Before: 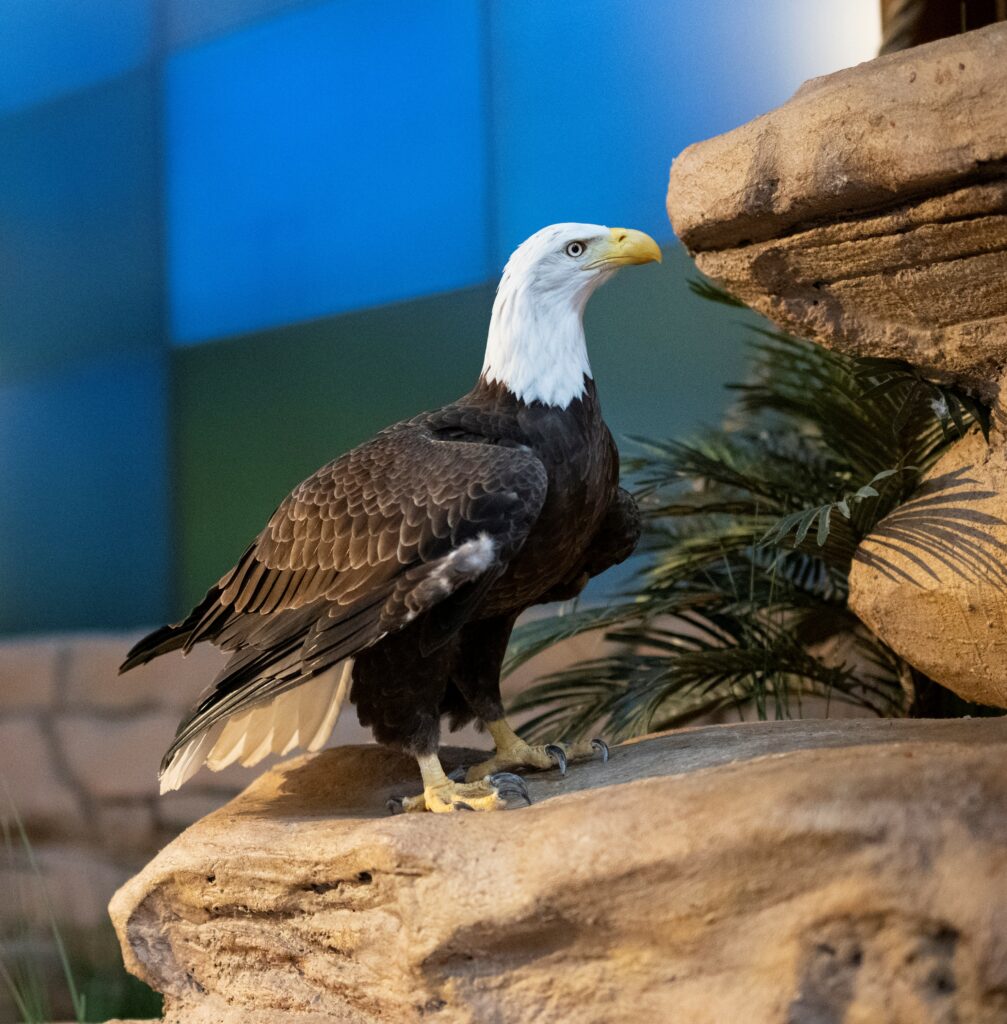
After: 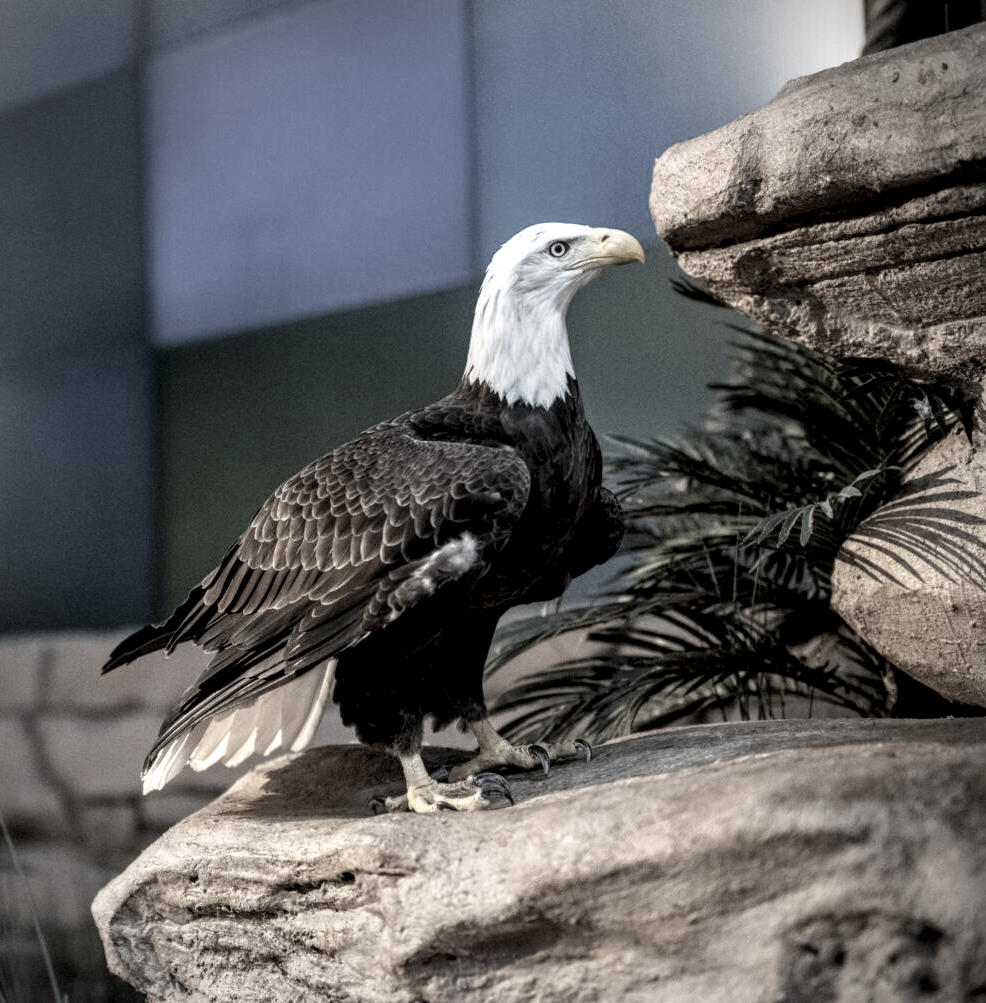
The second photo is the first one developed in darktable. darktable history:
crop: left 1.743%, right 0.268%, bottom 2.011%
vignetting: fall-off radius 60.92%
local contrast: highlights 12%, shadows 38%, detail 183%, midtone range 0.471
color correction: saturation 0.3
